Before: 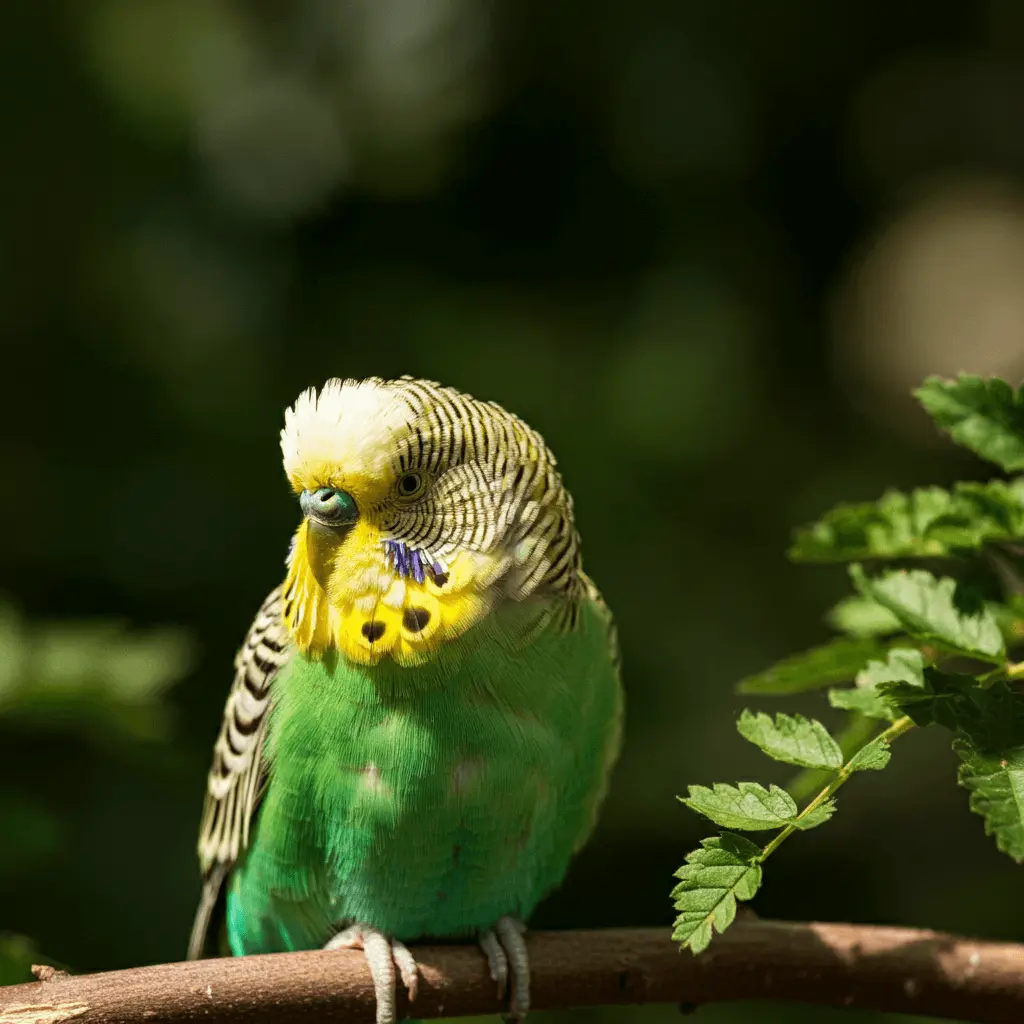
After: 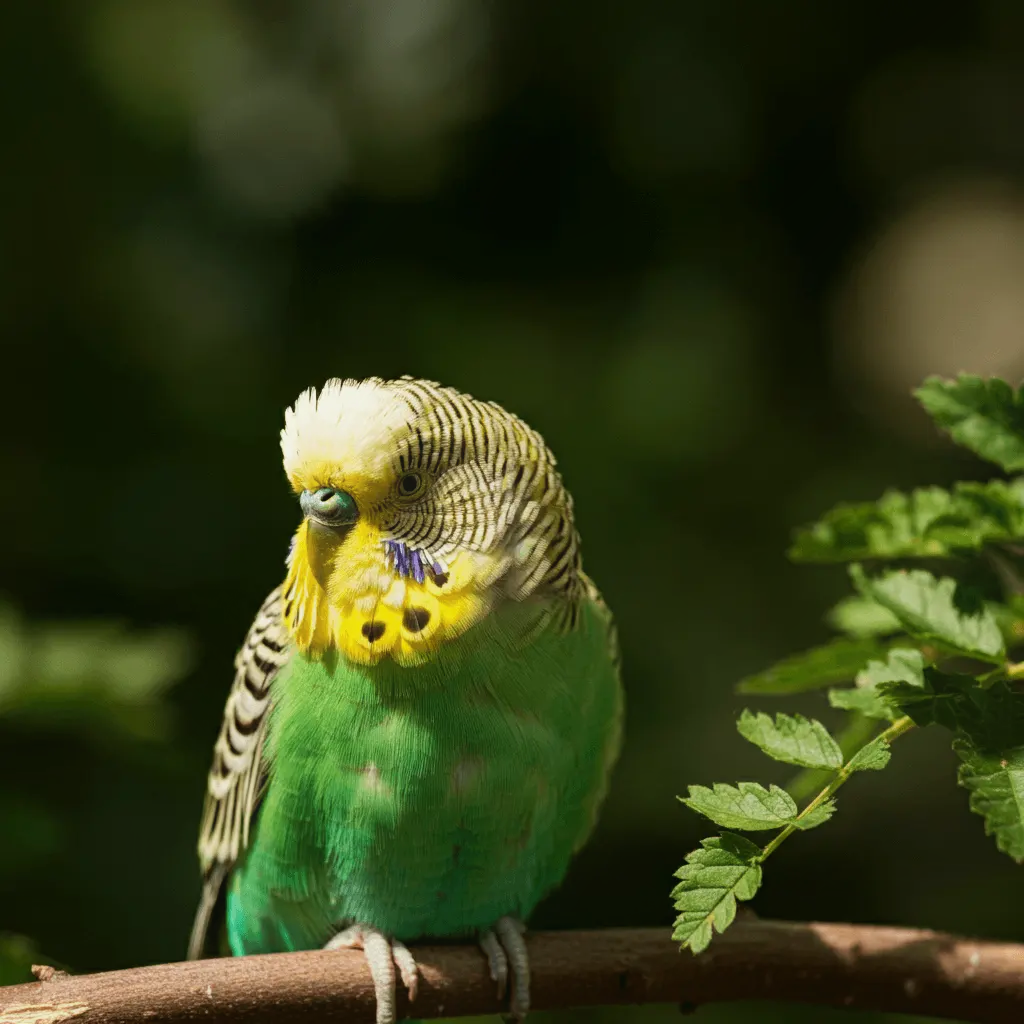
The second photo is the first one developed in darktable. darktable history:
exposure: exposure -0.072 EV, compensate highlight preservation false
contrast equalizer: octaves 7, y [[0.6 ×6], [0.55 ×6], [0 ×6], [0 ×6], [0 ×6]], mix -0.3
